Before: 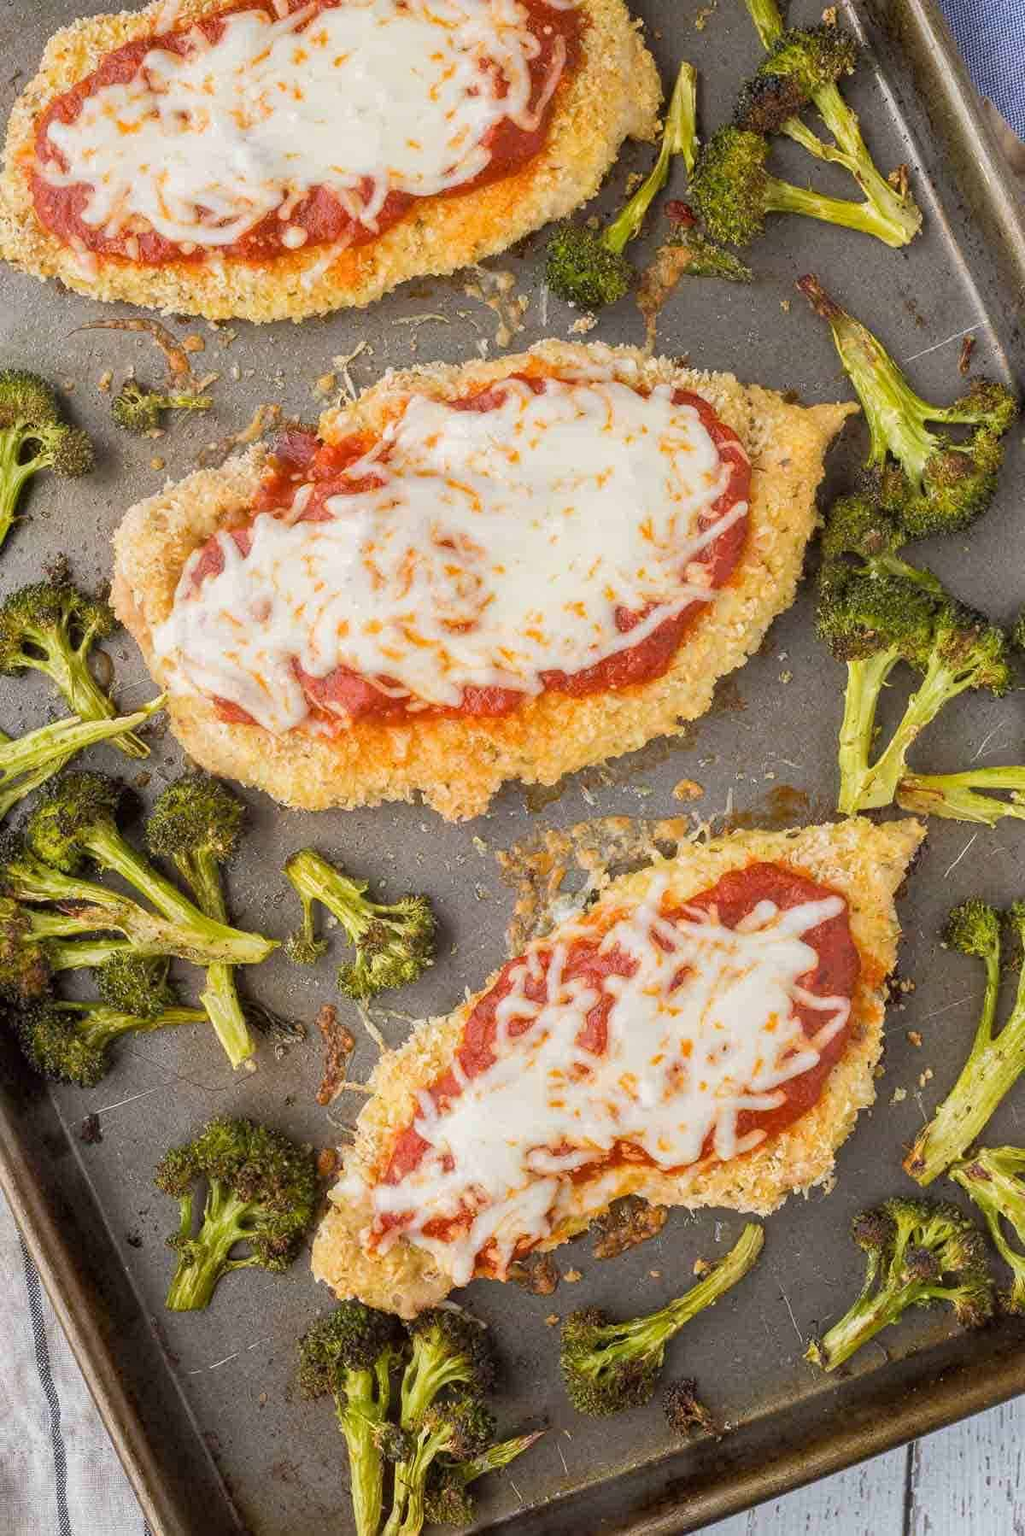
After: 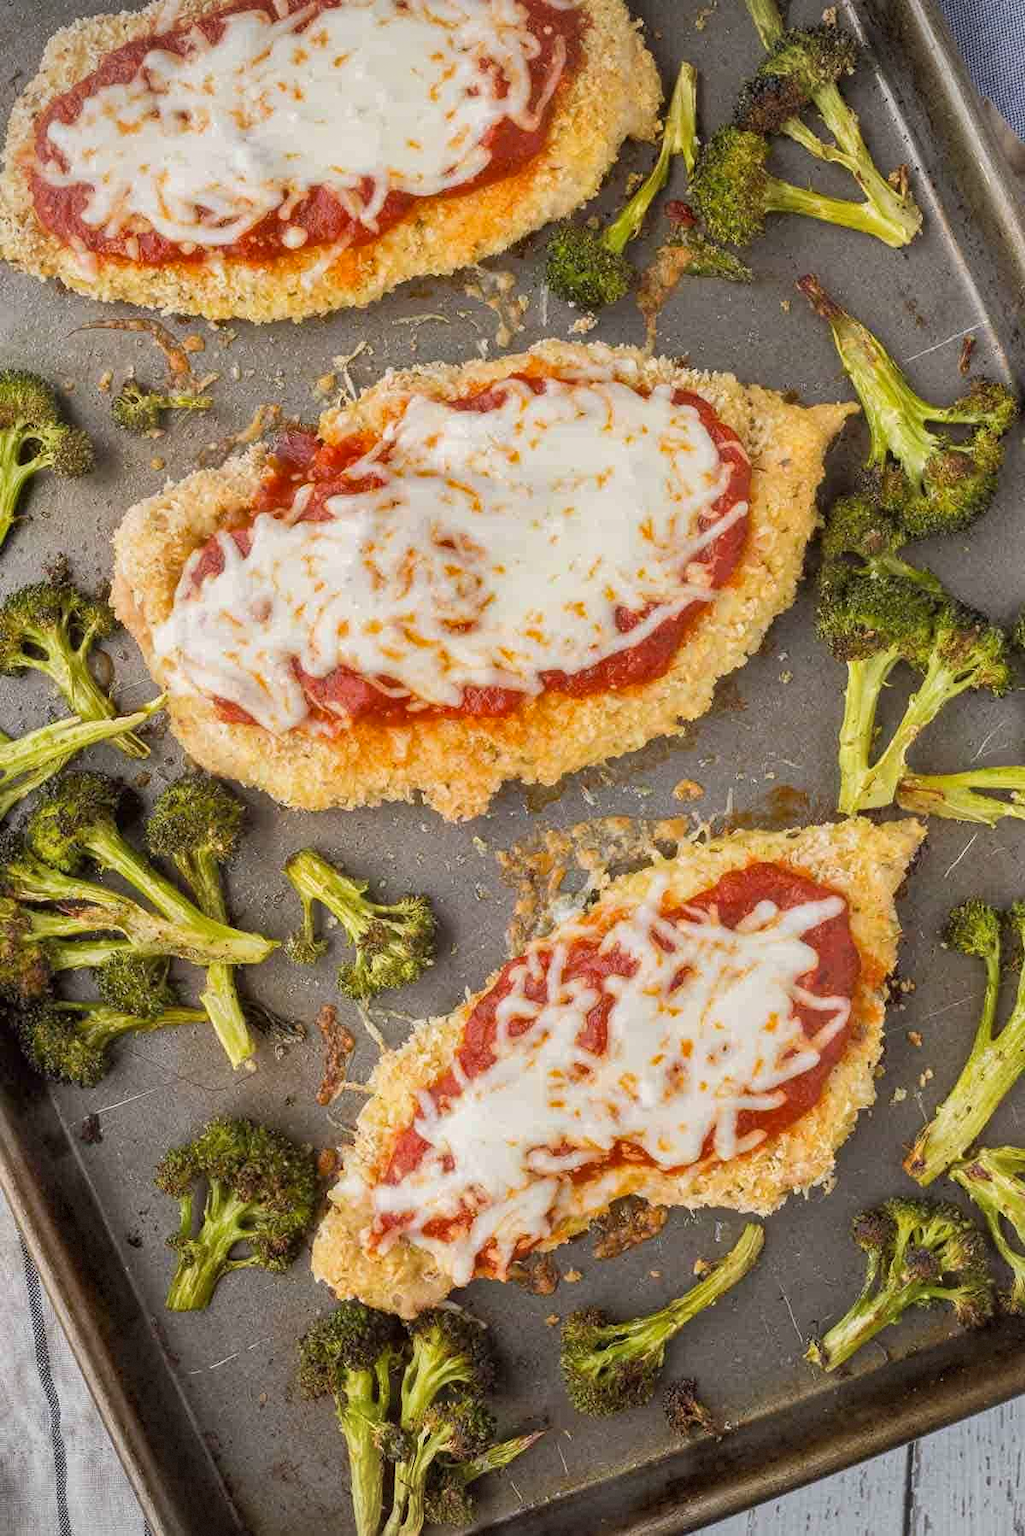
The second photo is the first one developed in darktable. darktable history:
vignetting: brightness -0.29, dithering 8-bit output
shadows and highlights: shadows 22.94, highlights -48.46, soften with gaussian
